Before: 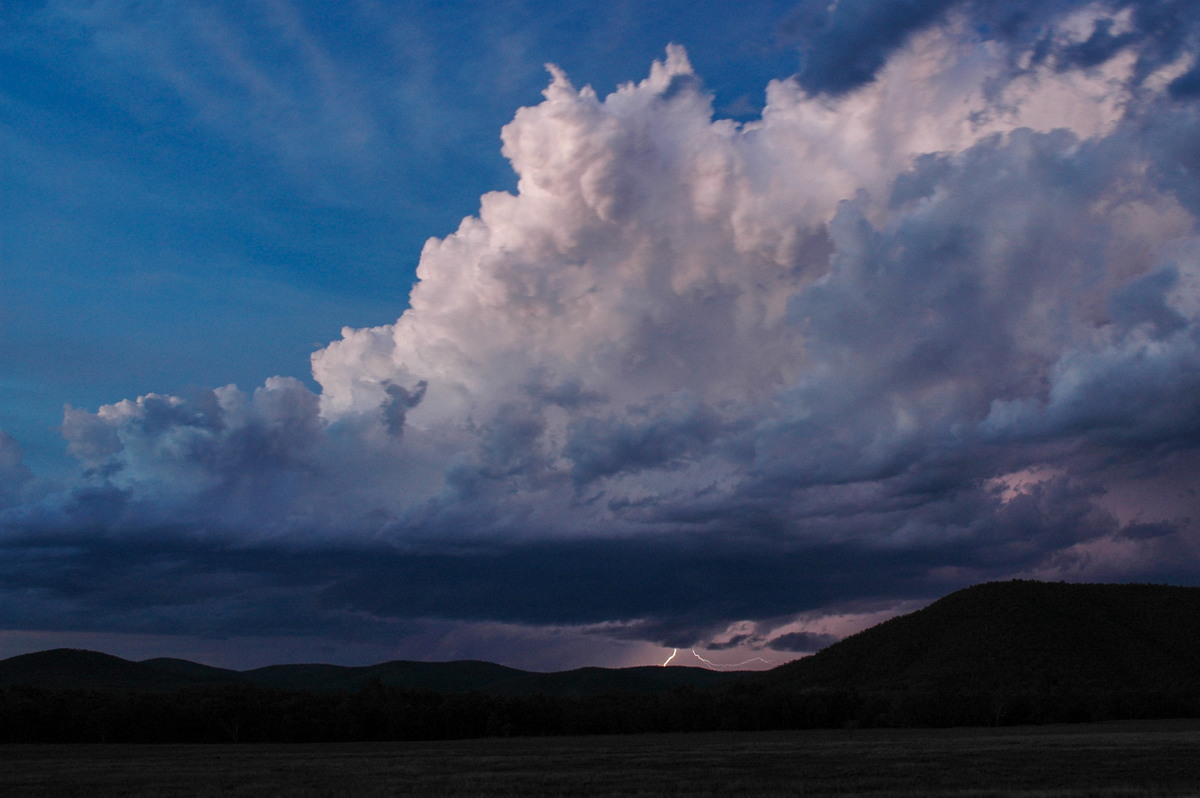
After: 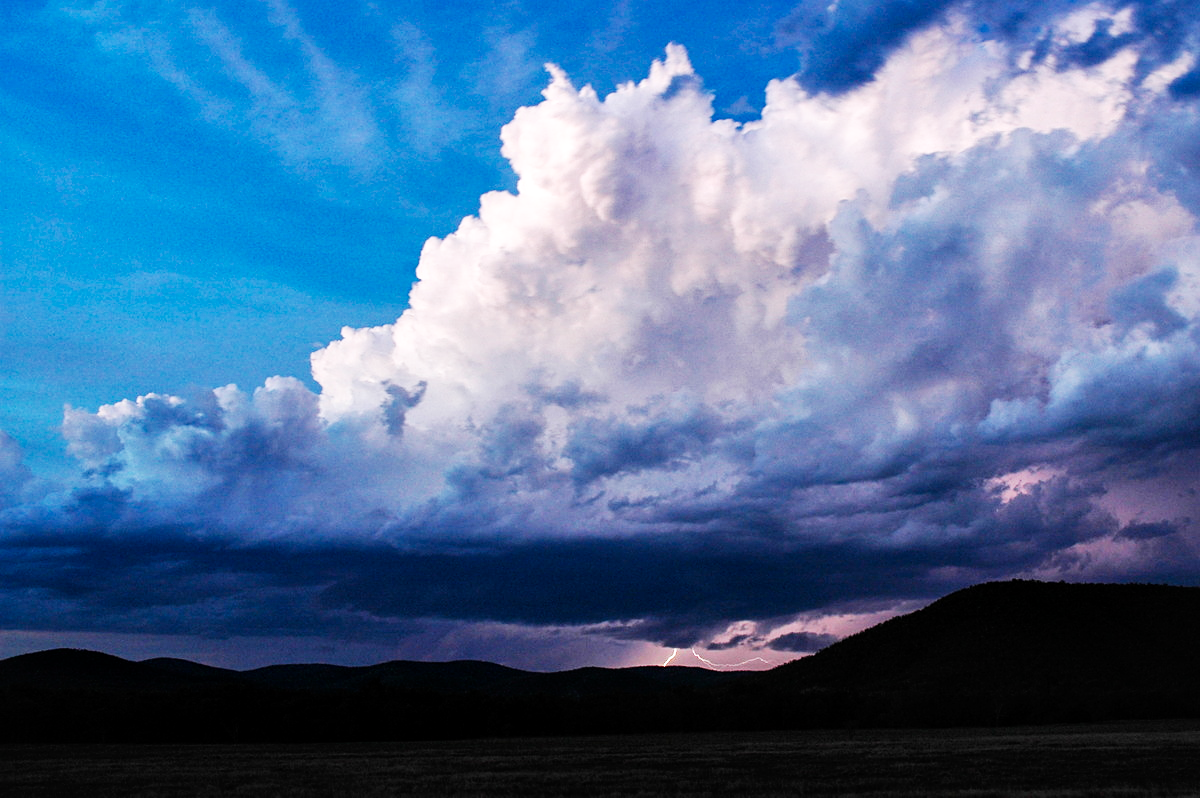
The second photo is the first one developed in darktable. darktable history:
local contrast: mode bilateral grid, contrast 21, coarseness 50, detail 119%, midtone range 0.2
sharpen: amount 0.2
base curve: curves: ch0 [(0, 0) (0.007, 0.004) (0.027, 0.03) (0.046, 0.07) (0.207, 0.54) (0.442, 0.872) (0.673, 0.972) (1, 1)], preserve colors none
